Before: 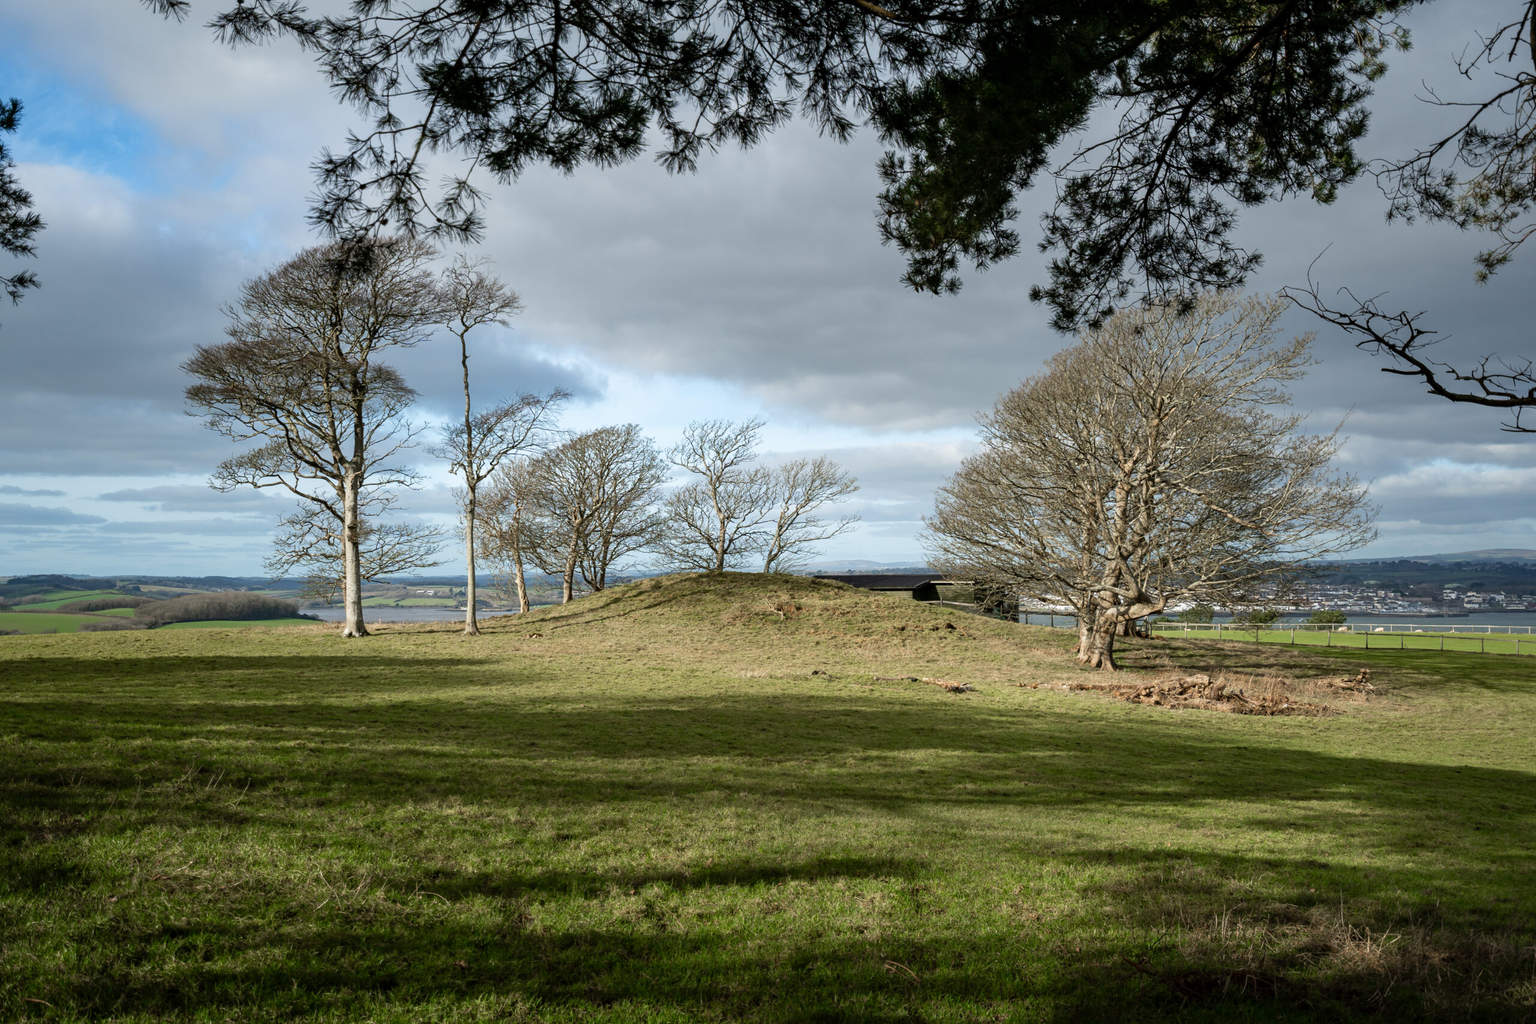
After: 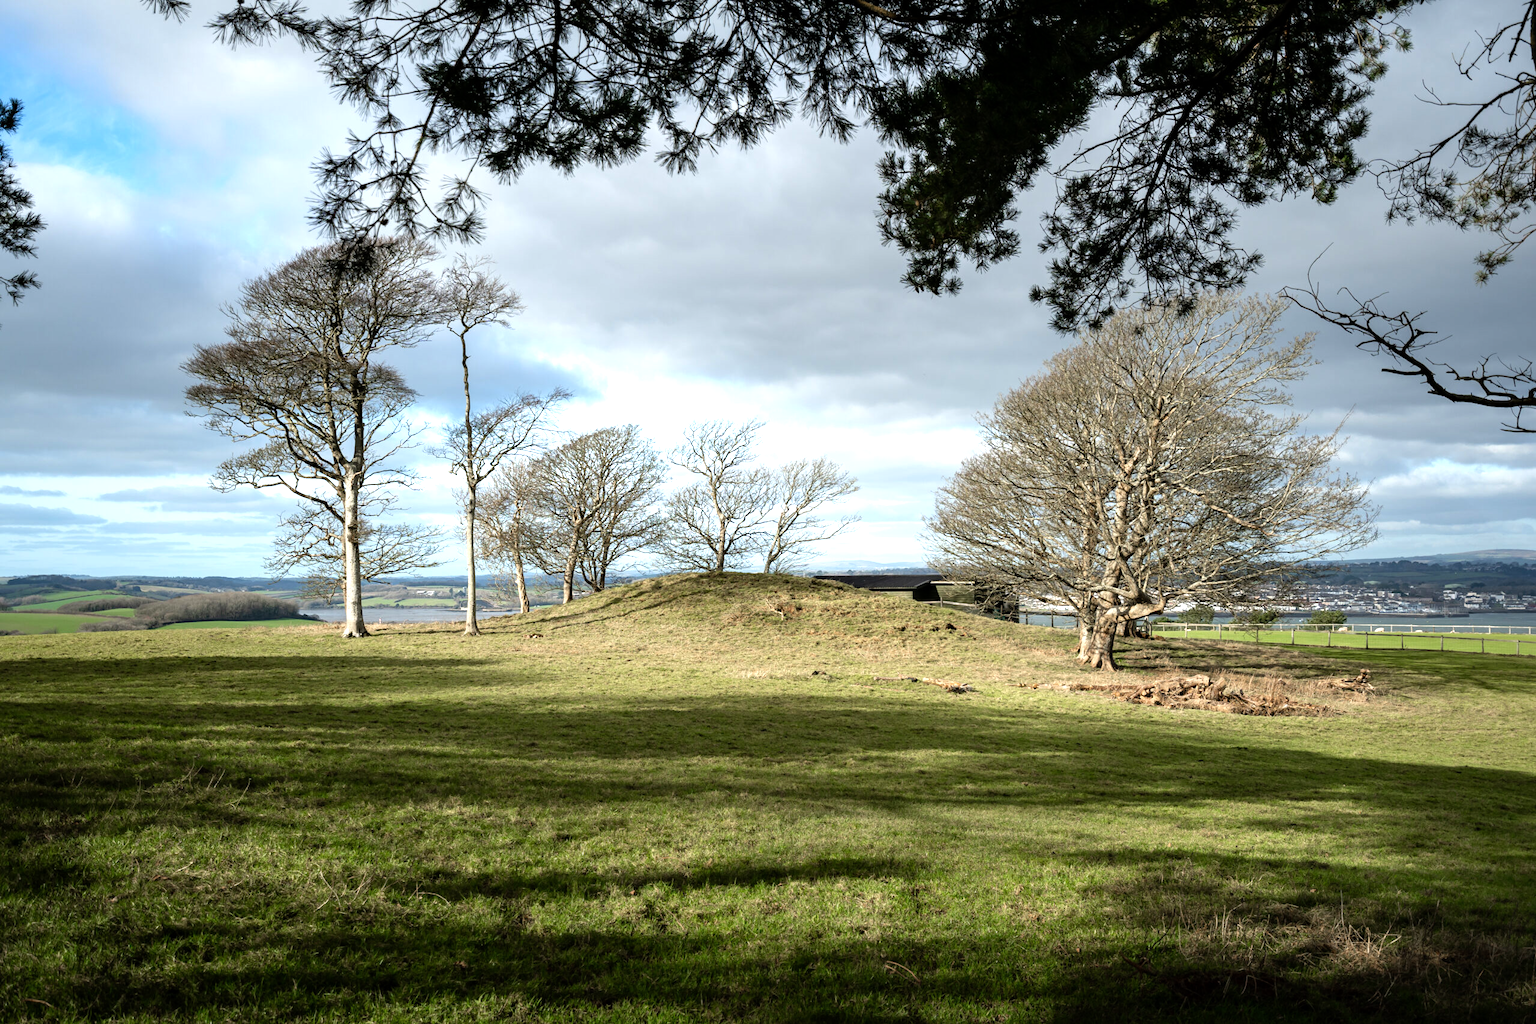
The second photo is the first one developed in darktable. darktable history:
tone equalizer: -8 EV -0.756 EV, -7 EV -0.668 EV, -6 EV -0.566 EV, -5 EV -0.378 EV, -3 EV 0.377 EV, -2 EV 0.6 EV, -1 EV 0.695 EV, +0 EV 0.76 EV
